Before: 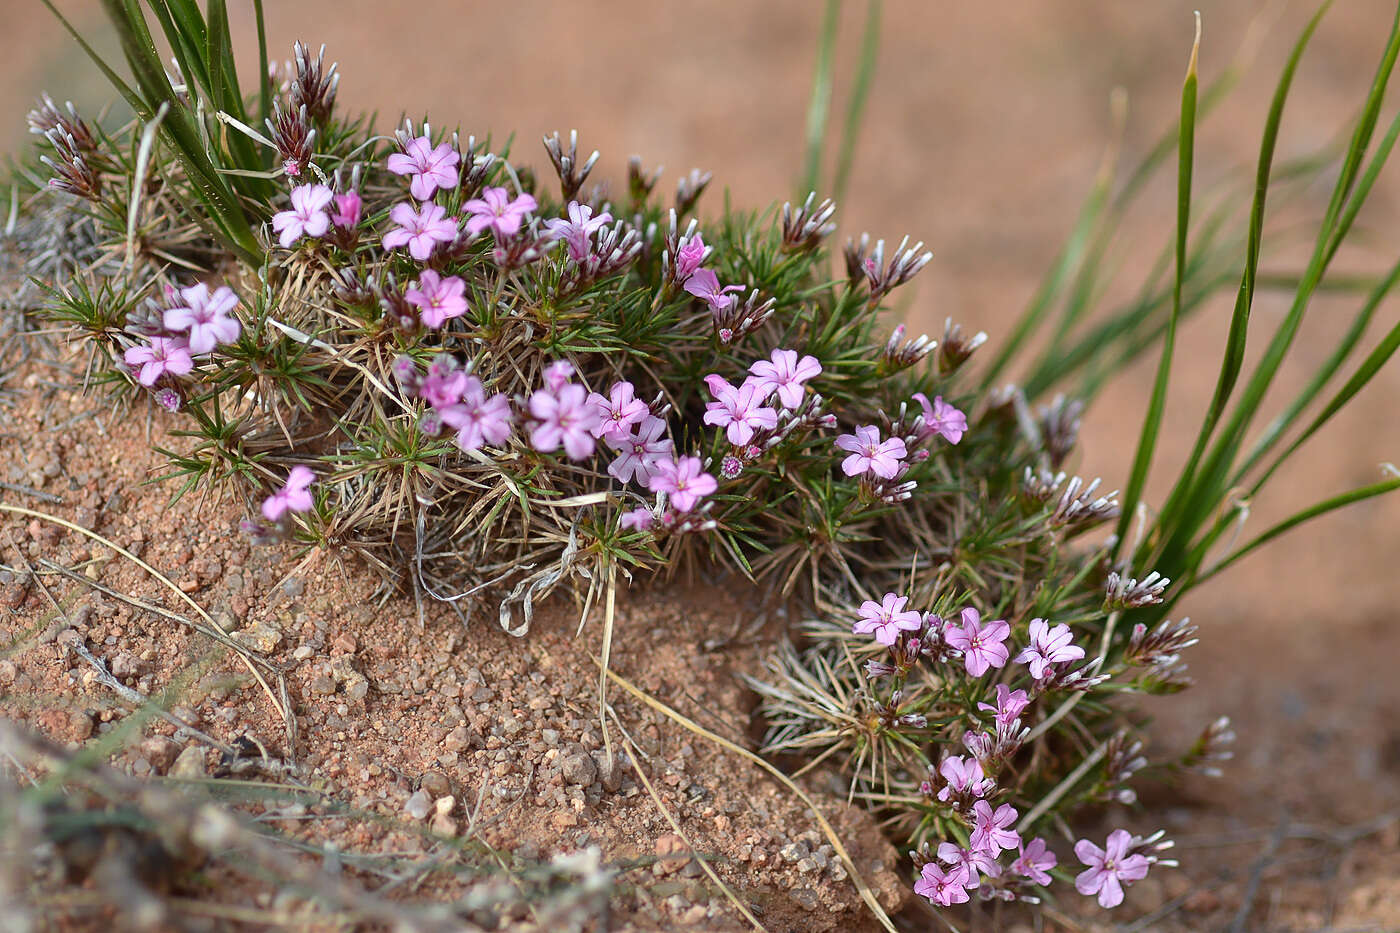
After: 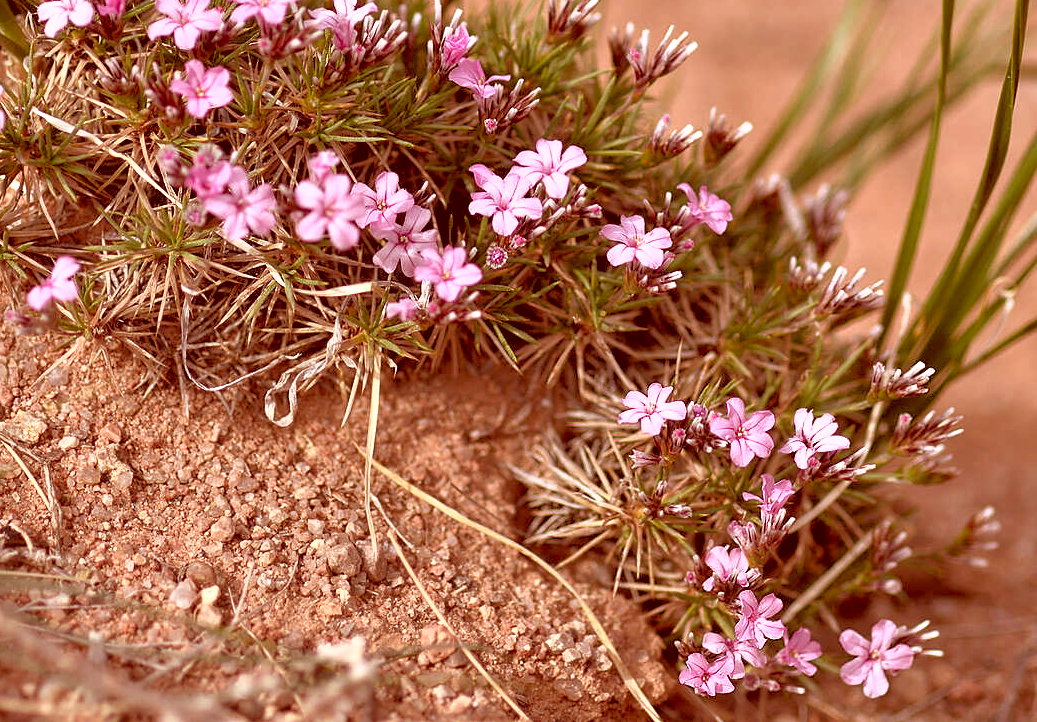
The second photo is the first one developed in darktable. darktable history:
color correction: highlights a* 9.12, highlights b* 9.02, shadows a* 39.82, shadows b* 39.47, saturation 0.799
base curve: curves: ch0 [(0.017, 0) (0.425, 0.441) (0.844, 0.933) (1, 1)]
shadows and highlights: shadows -0.226, highlights 41.67
tone equalizer: -8 EV 0.996 EV, -7 EV 0.982 EV, -6 EV 1.01 EV, -5 EV 0.961 EV, -4 EV 1.03 EV, -3 EV 0.769 EV, -2 EV 0.471 EV, -1 EV 0.265 EV
crop: left 16.823%, top 22.54%, right 9.045%
